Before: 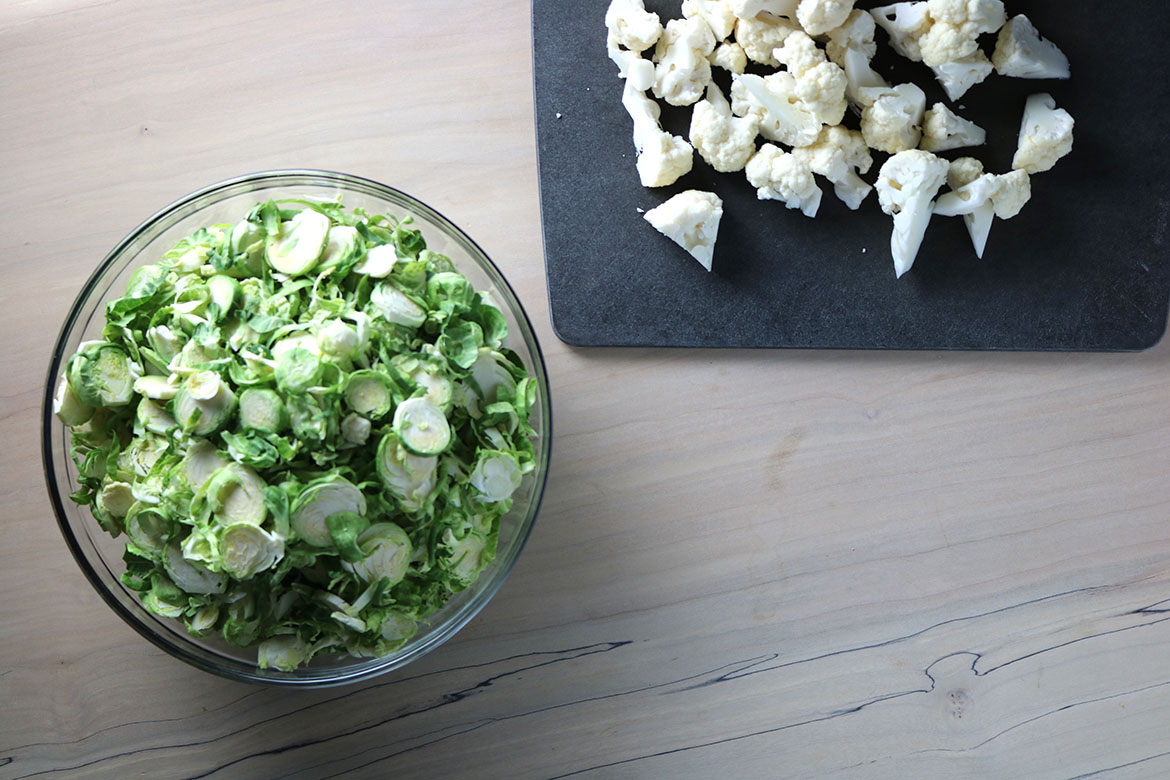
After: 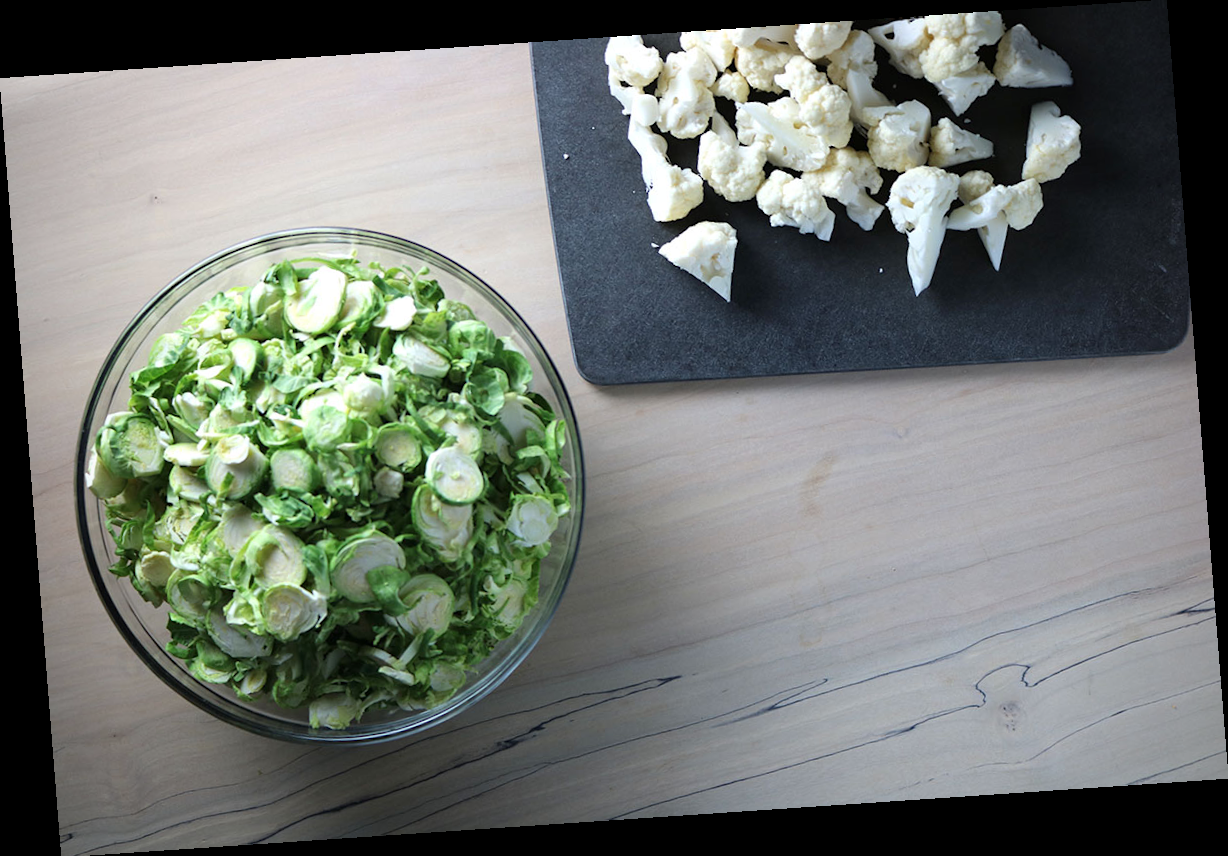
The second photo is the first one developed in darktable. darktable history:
vignetting: fall-off radius 60.92%
rotate and perspective: rotation -4.2°, shear 0.006, automatic cropping off
